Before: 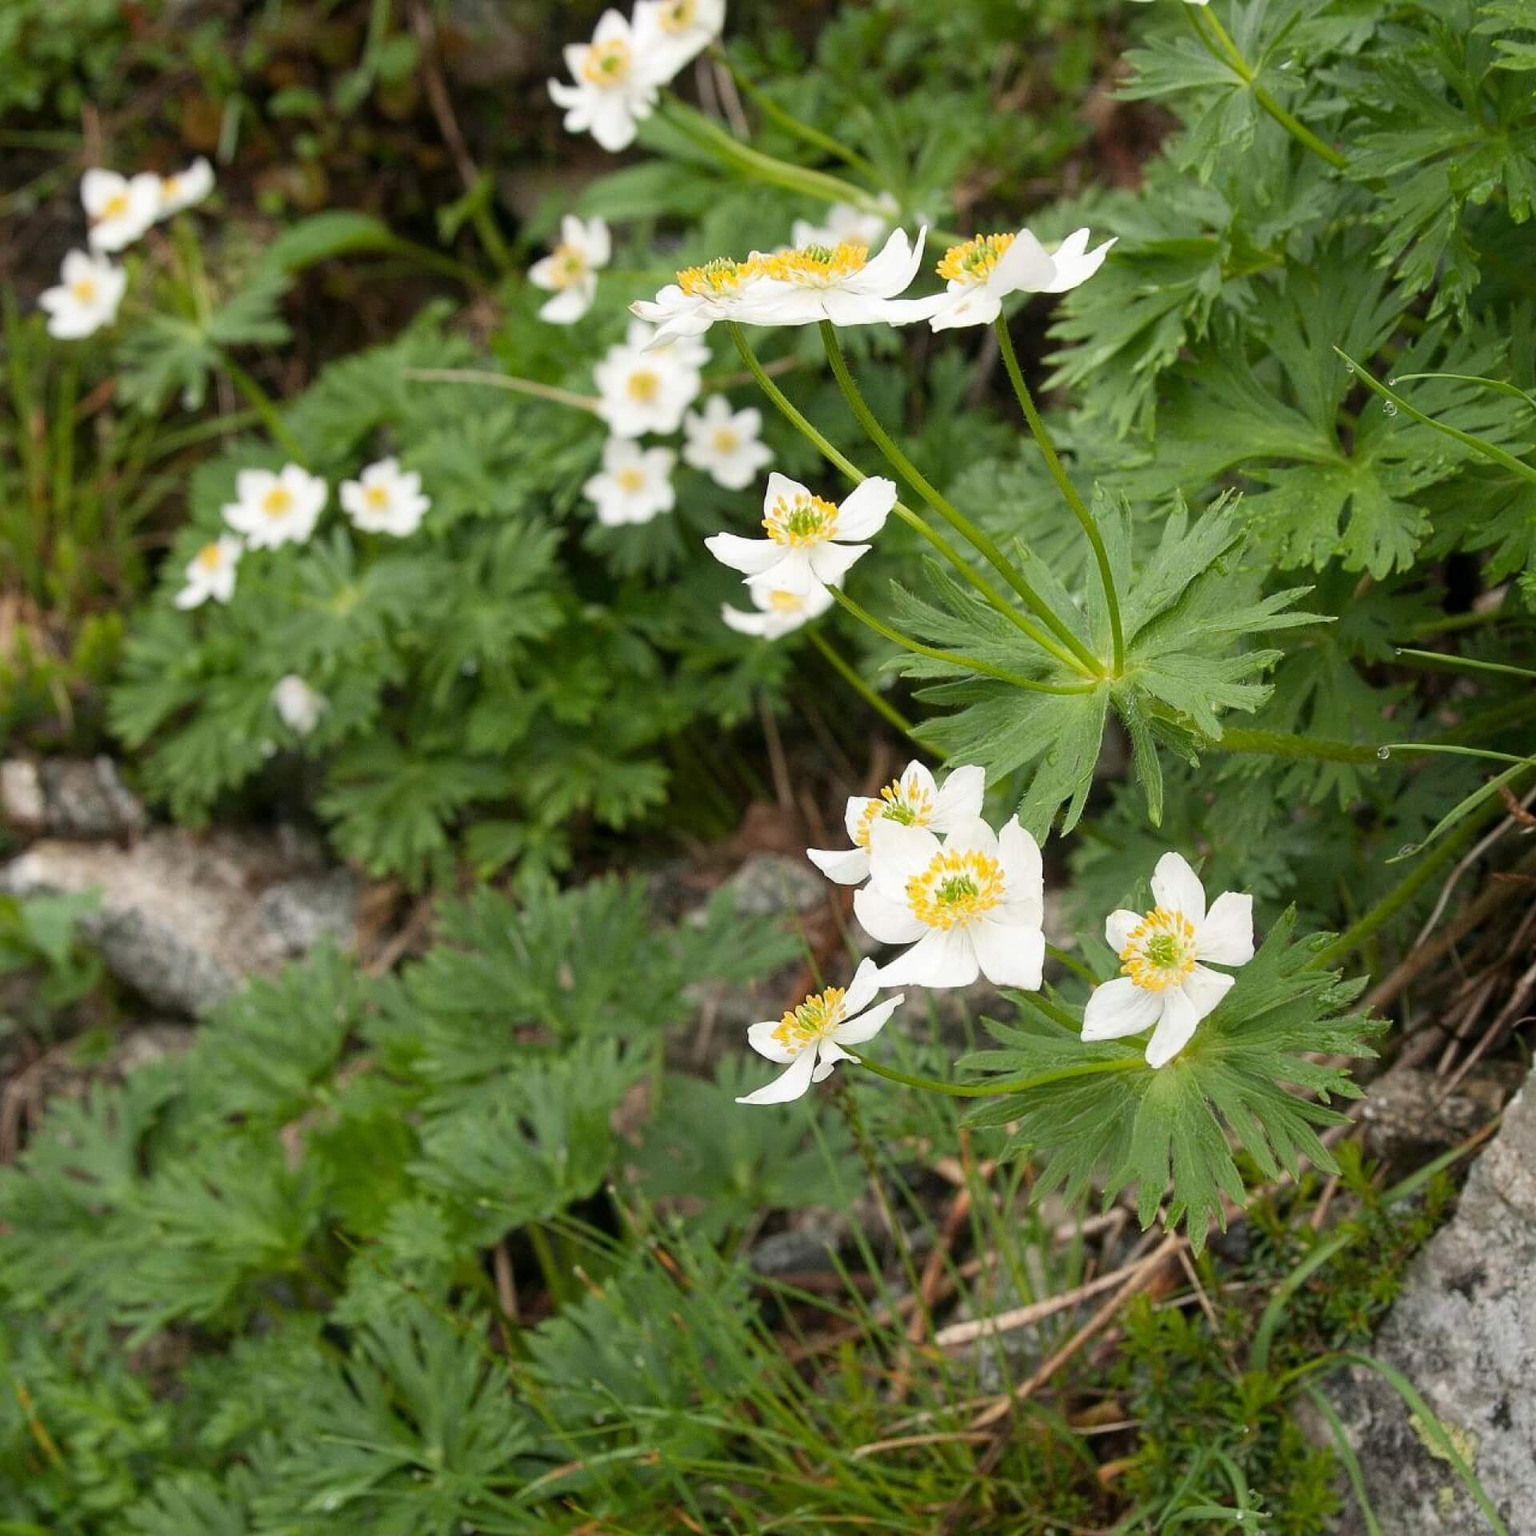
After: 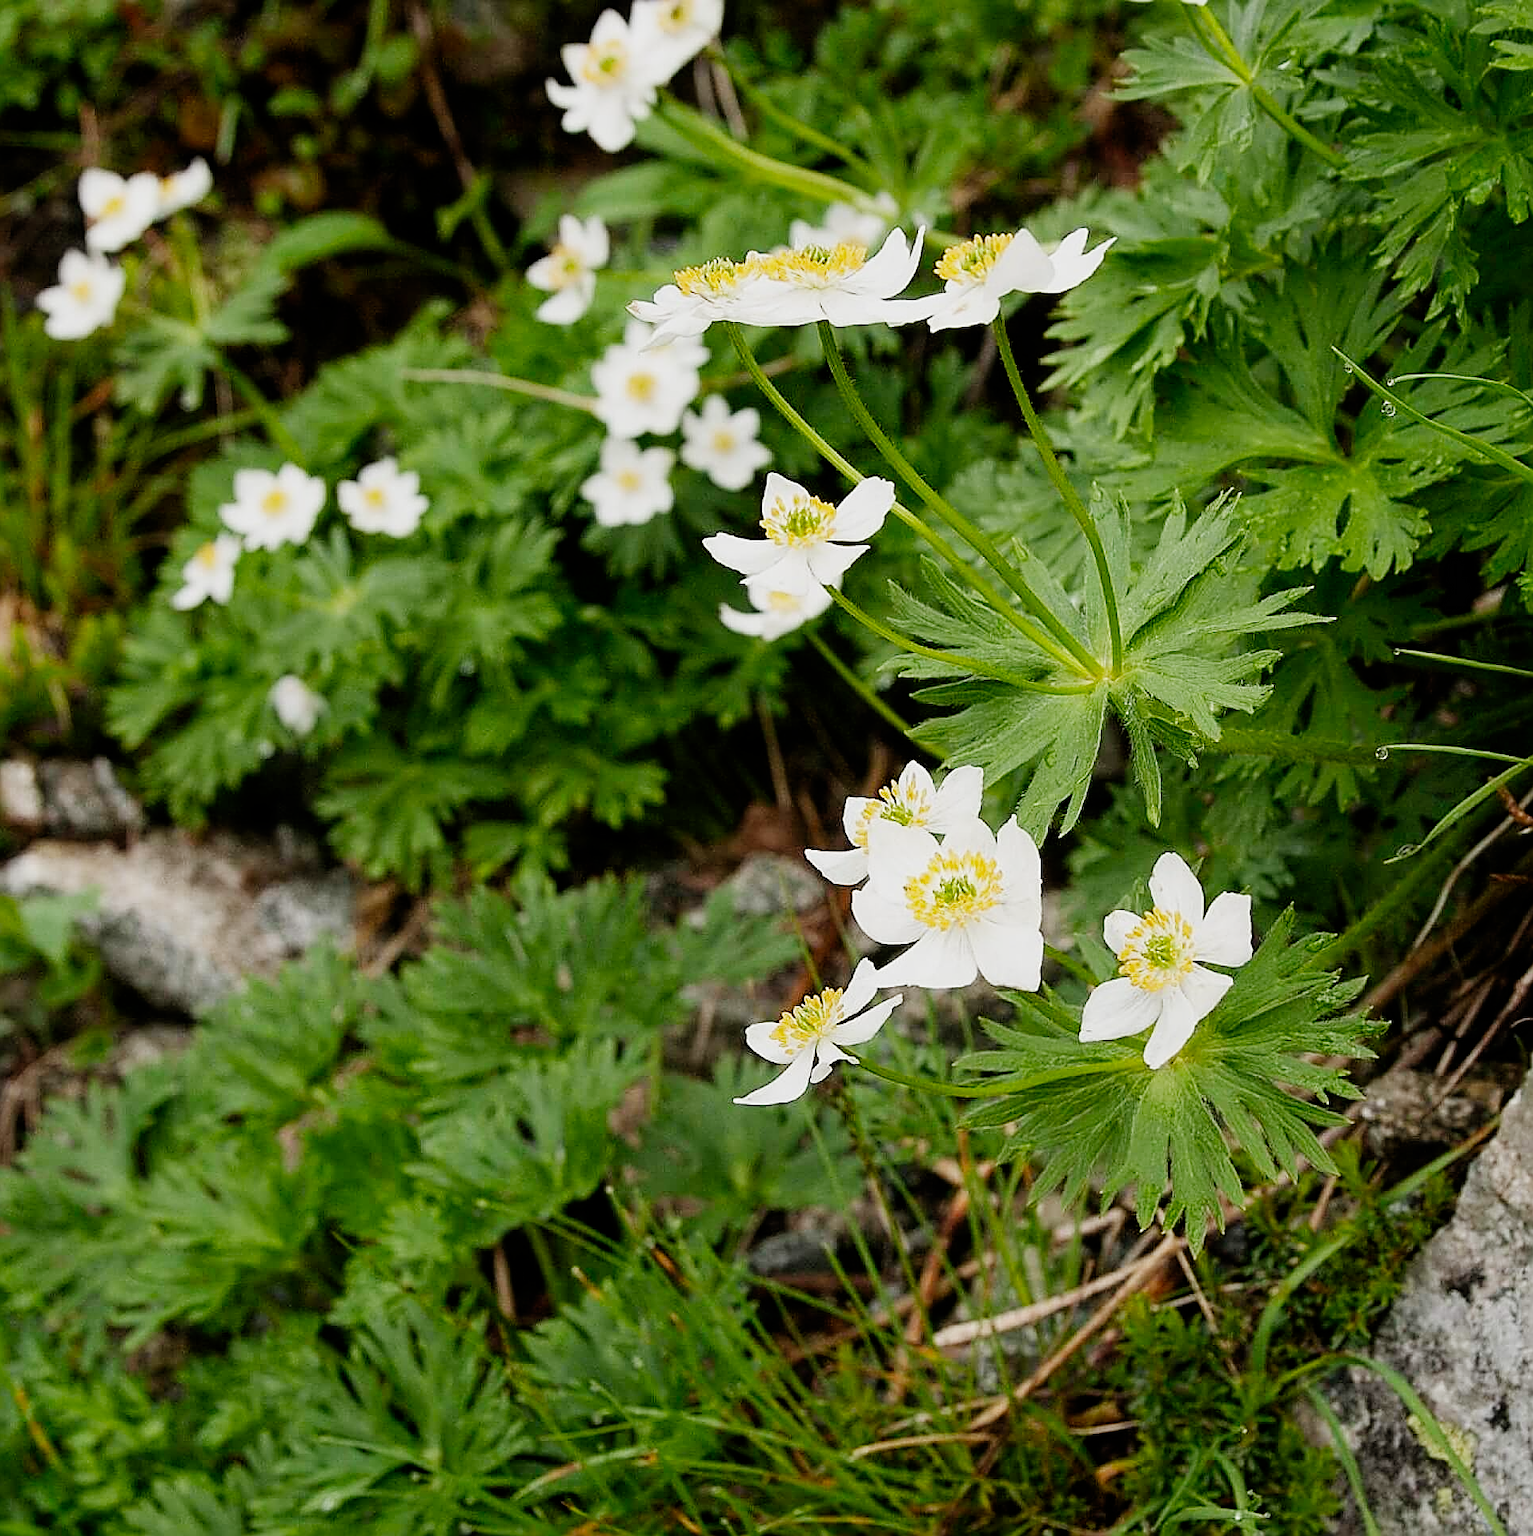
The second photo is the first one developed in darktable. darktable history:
crop: left 0.189%
filmic rgb: black relative exposure -7.5 EV, white relative exposure 4.99 EV, threshold 6 EV, hardness 3.32, contrast 1.3, add noise in highlights 0.001, preserve chrominance no, color science v3 (2019), use custom middle-gray values true, contrast in highlights soft, enable highlight reconstruction true
sharpen: amount 0.998
